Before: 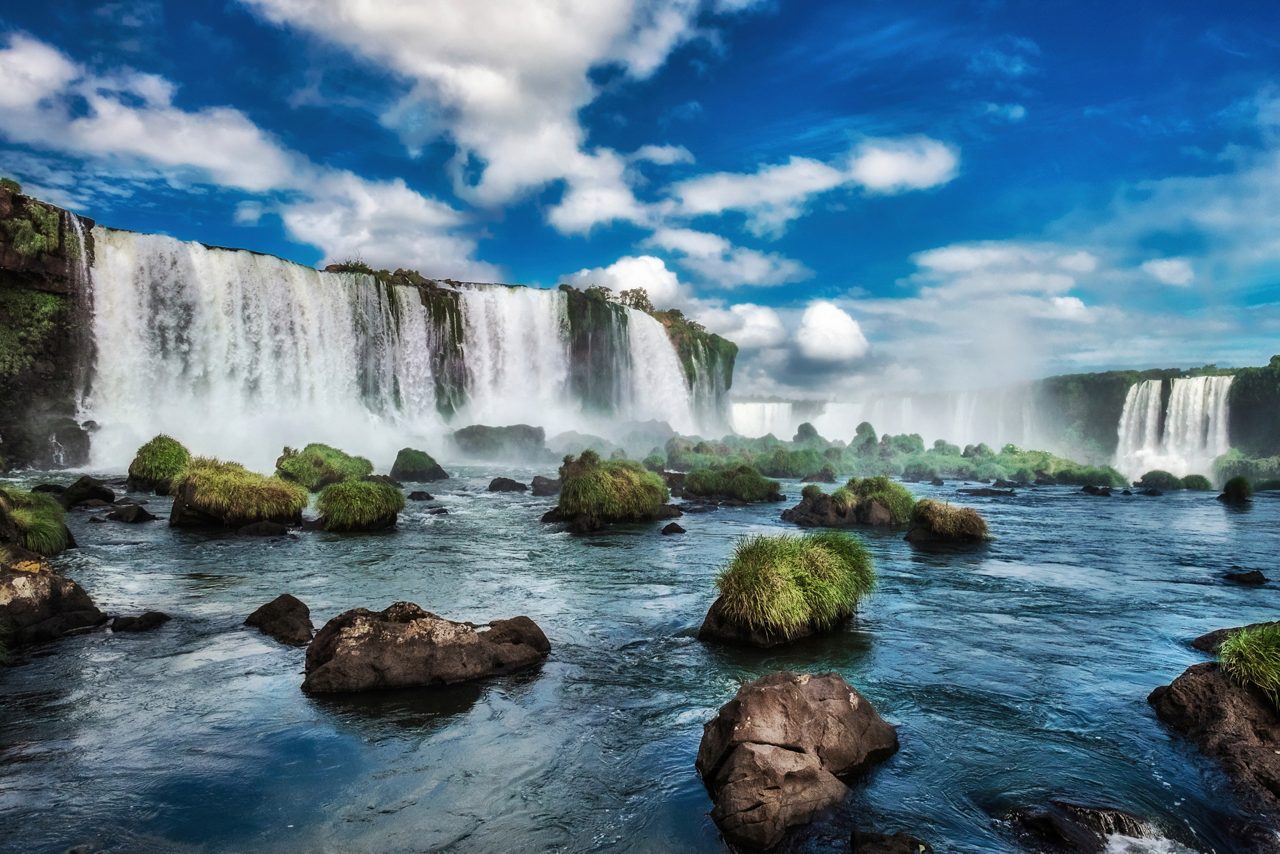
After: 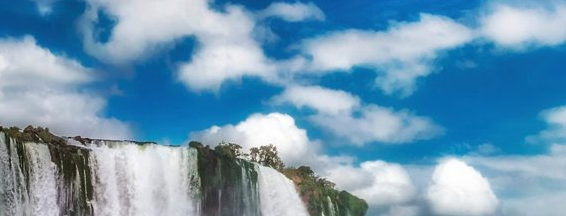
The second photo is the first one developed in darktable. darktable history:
crop: left 28.919%, top 16.835%, right 26.807%, bottom 57.836%
